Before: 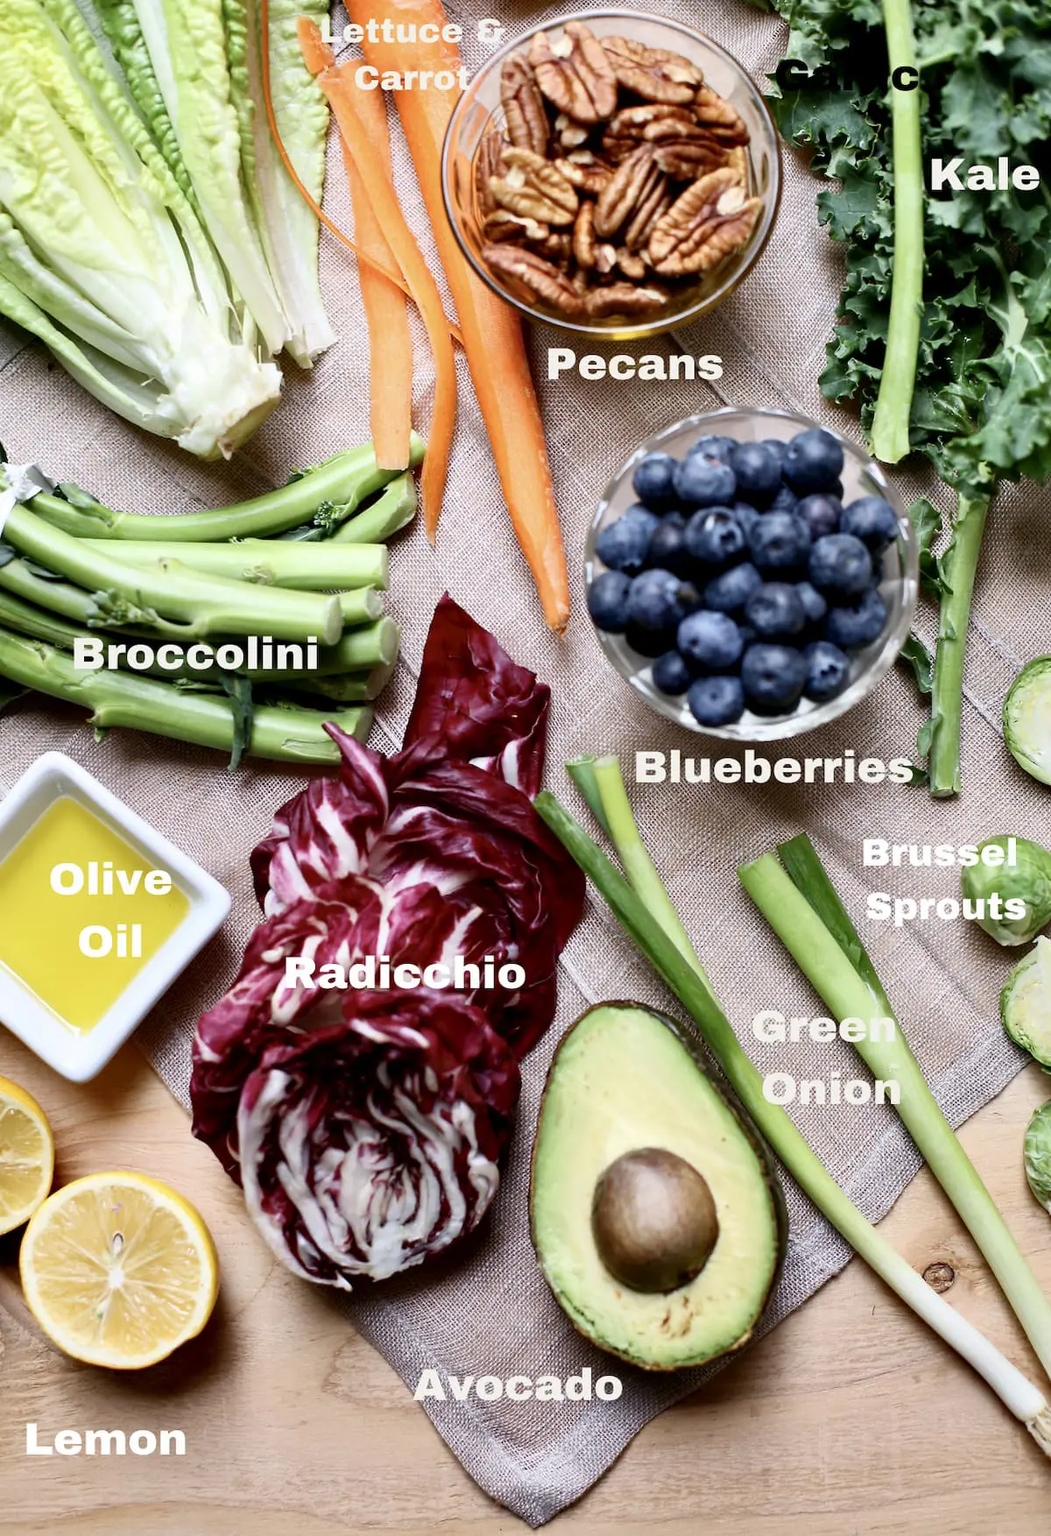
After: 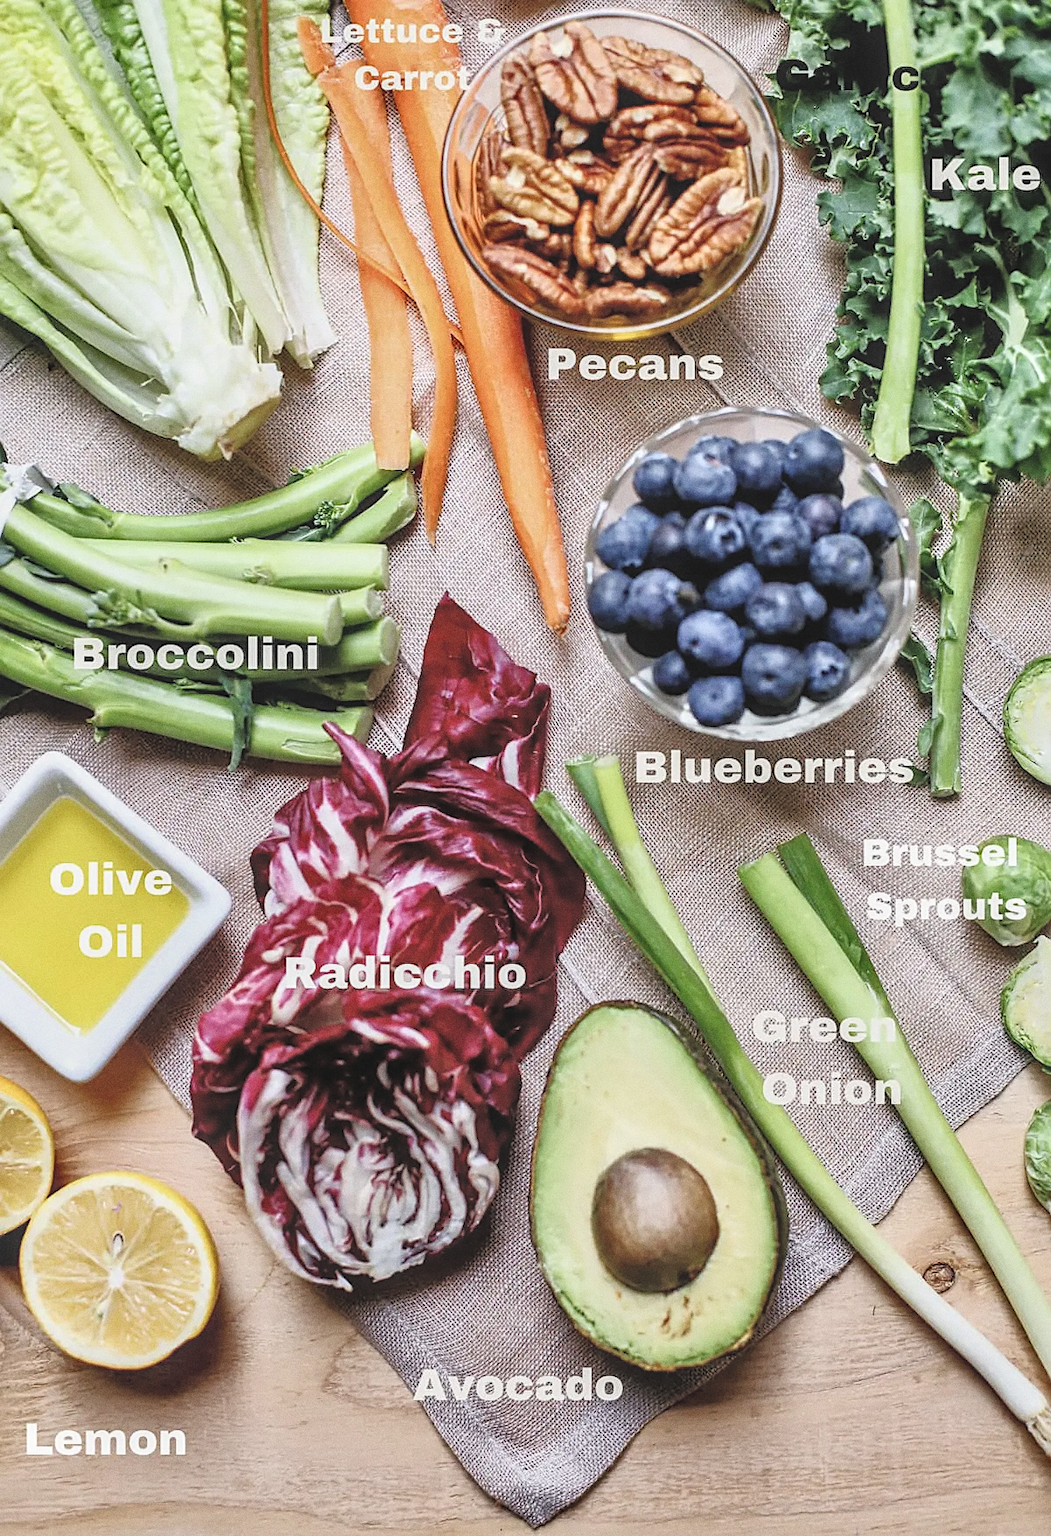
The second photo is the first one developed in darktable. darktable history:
exposure: black level correction -0.015, compensate highlight preservation false
grain: coarseness 3.21 ISO
local contrast: highlights 61%, detail 143%, midtone range 0.428
sharpen: on, module defaults
color balance rgb: on, module defaults
filmic rgb: black relative exposure -5.83 EV, white relative exposure 3.4 EV, hardness 3.68
tone equalizer: -7 EV 0.15 EV, -6 EV 0.6 EV, -5 EV 1.15 EV, -4 EV 1.33 EV, -3 EV 1.15 EV, -2 EV 0.6 EV, -1 EV 0.15 EV, mask exposure compensation -0.5 EV
